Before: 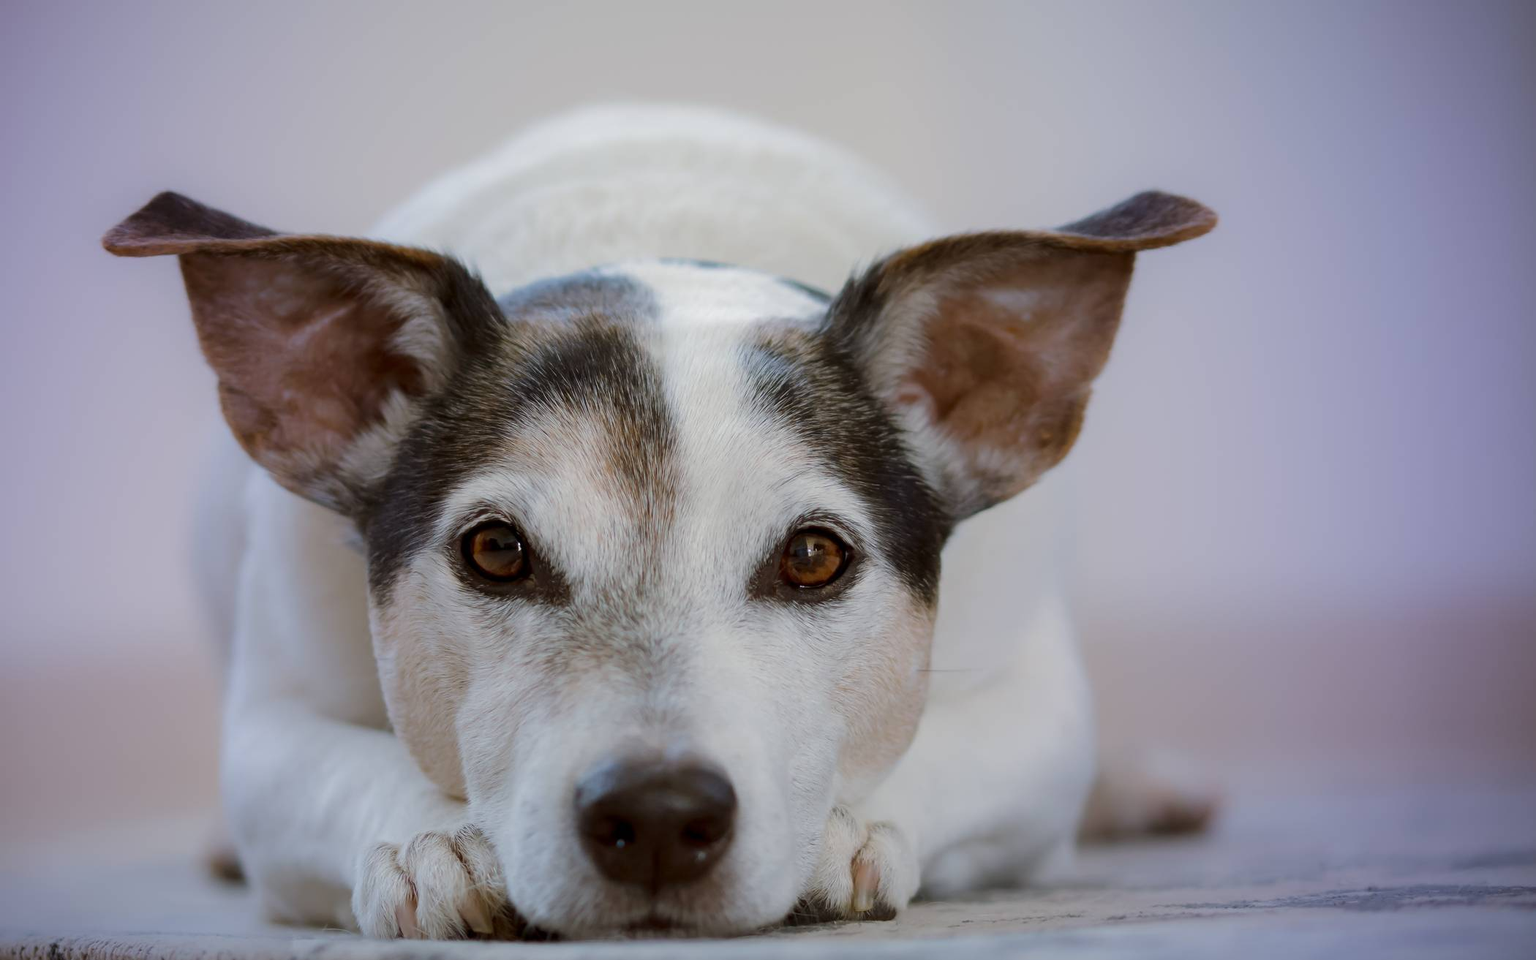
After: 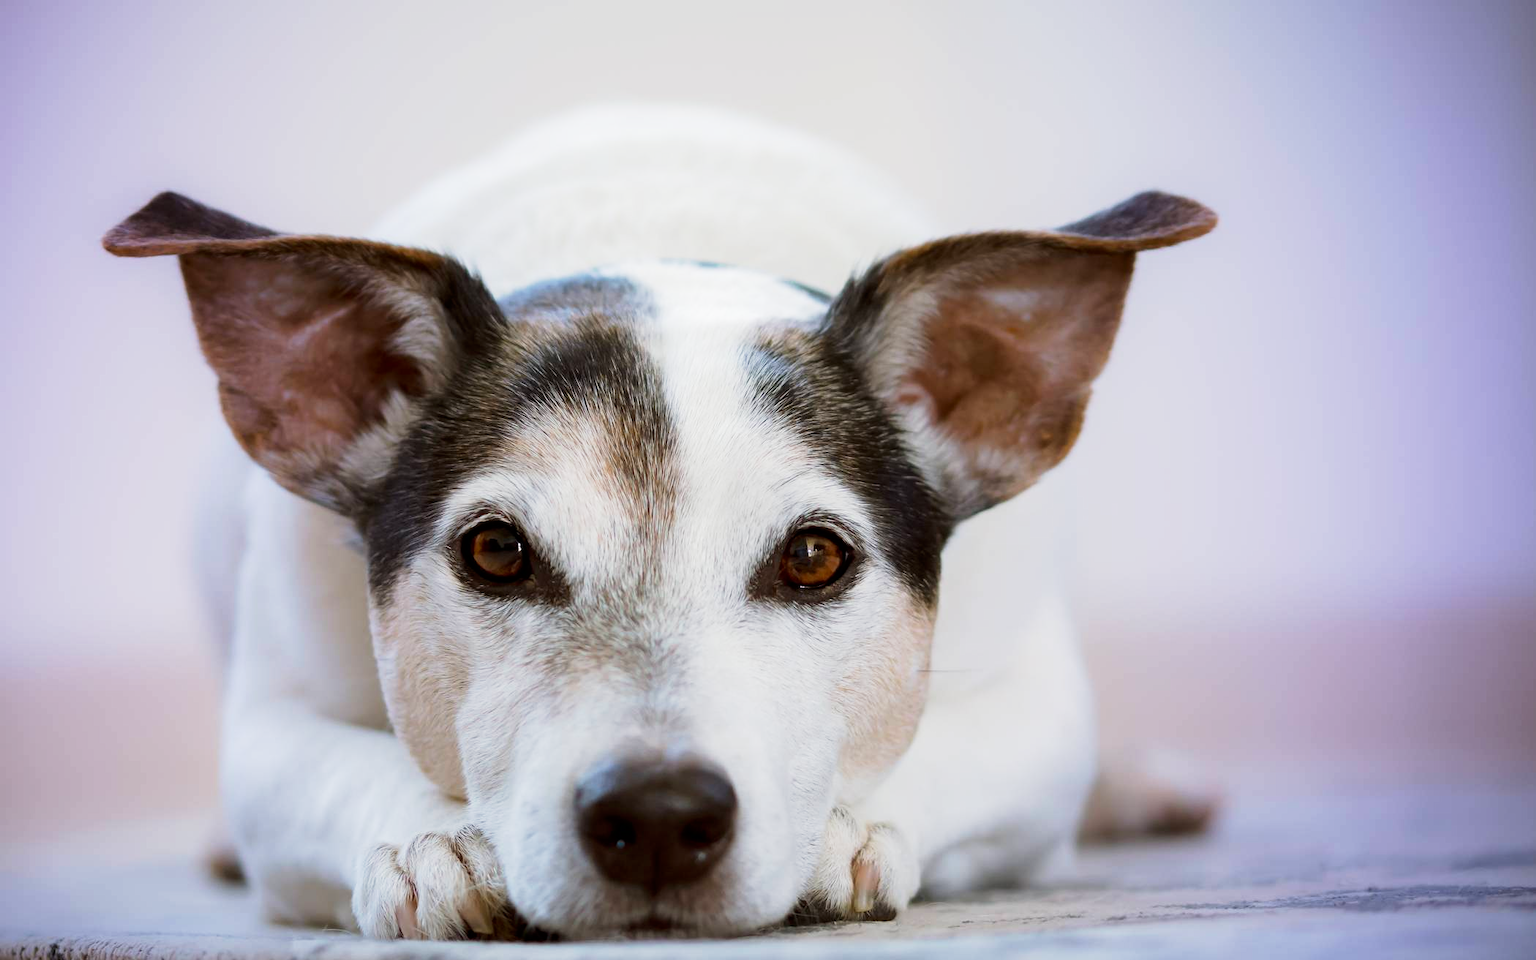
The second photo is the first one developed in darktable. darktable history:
base curve: curves: ch0 [(0, 0) (0.005, 0.002) (0.193, 0.295) (0.399, 0.664) (0.75, 0.928) (1, 1)], preserve colors none
